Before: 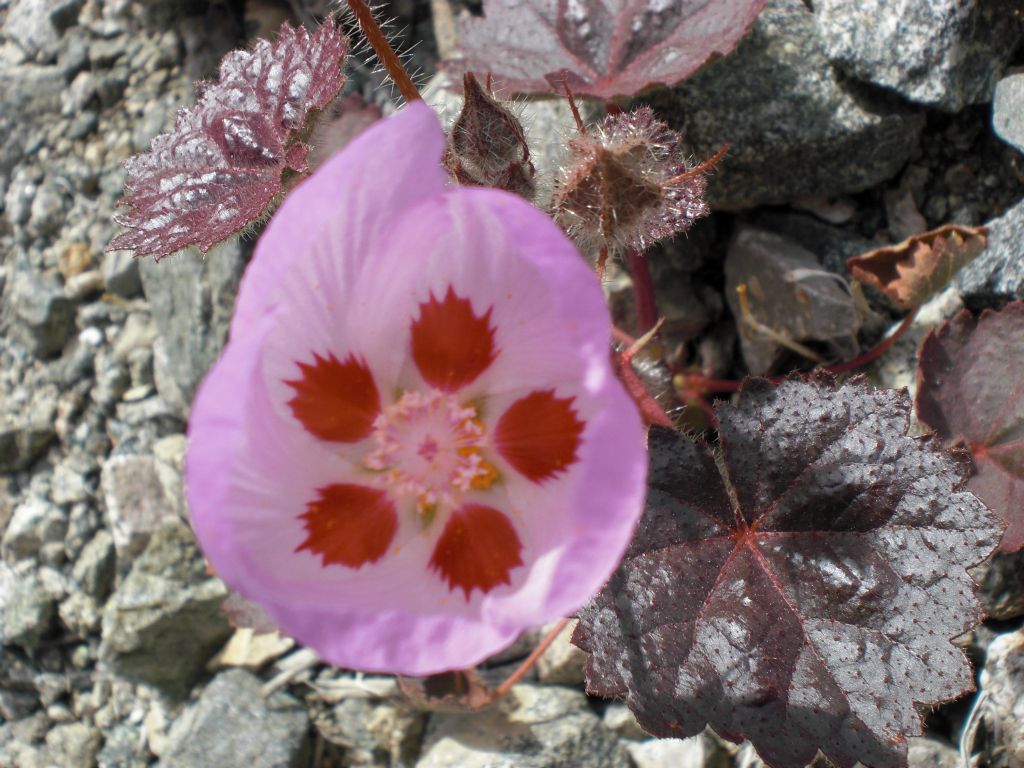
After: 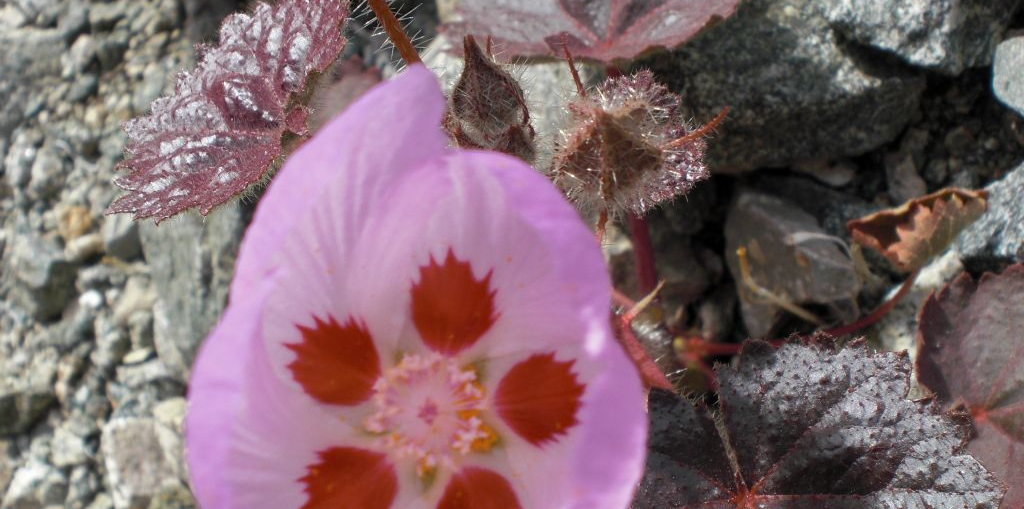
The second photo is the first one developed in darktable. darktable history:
crop and rotate: top 4.868%, bottom 28.795%
